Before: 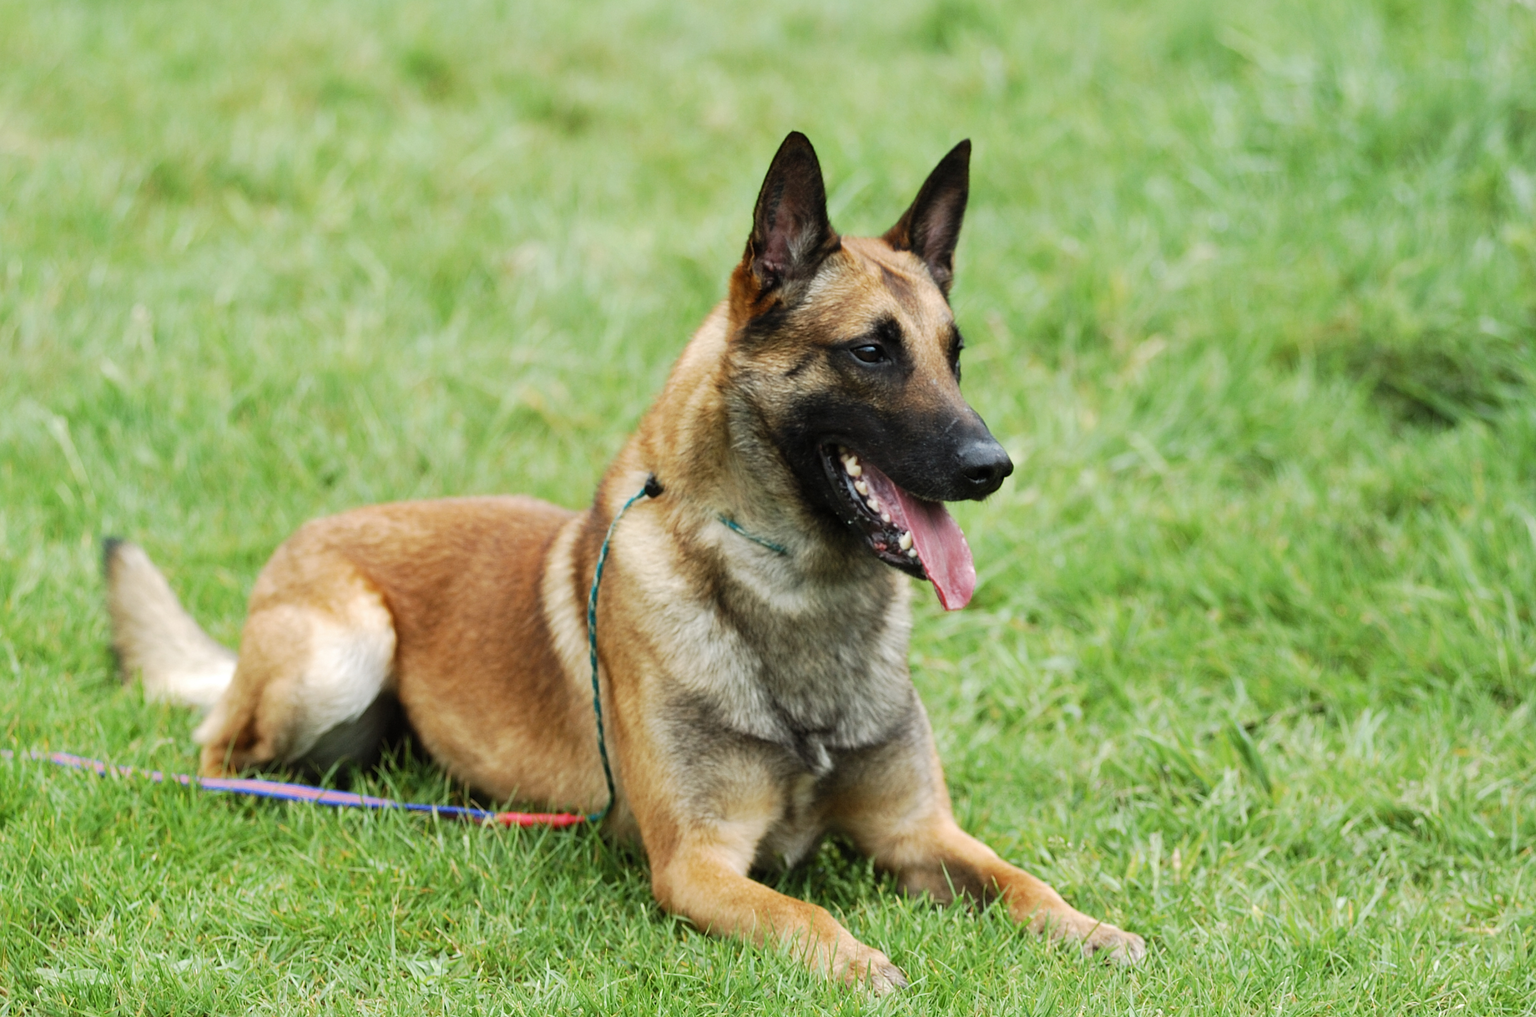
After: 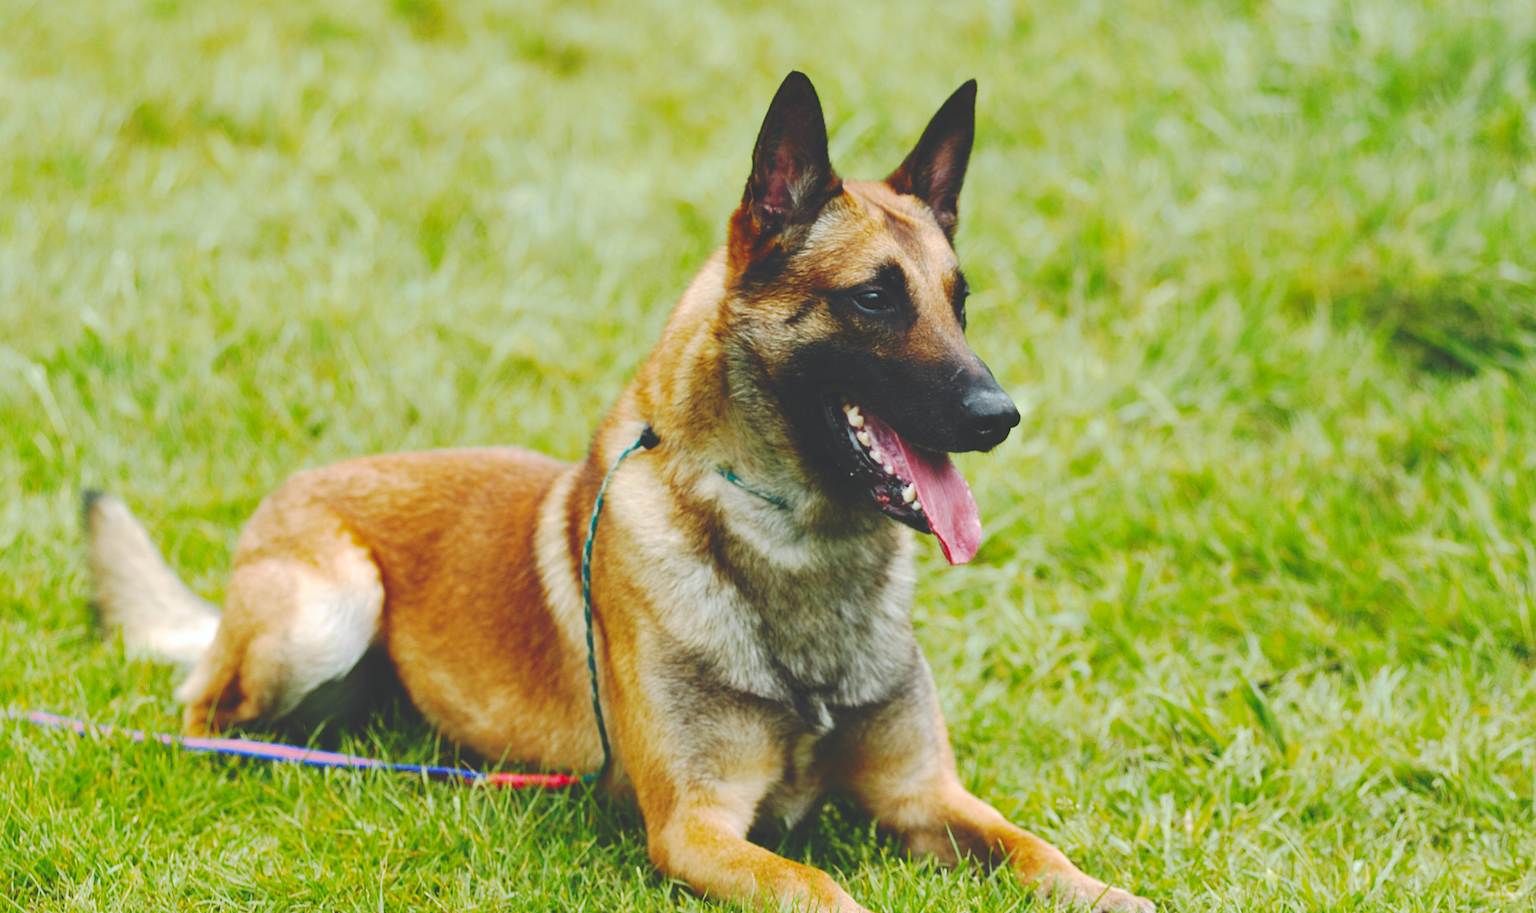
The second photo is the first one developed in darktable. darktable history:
base curve: curves: ch0 [(0, 0.024) (0.055, 0.065) (0.121, 0.166) (0.236, 0.319) (0.693, 0.726) (1, 1)], preserve colors none
color balance rgb: perceptual saturation grading › global saturation 25%, global vibrance 20%
crop: left 1.507%, top 6.147%, right 1.379%, bottom 6.637%
tone curve: curves: ch0 [(0.001, 0.042) (0.128, 0.16) (0.452, 0.42) (0.603, 0.566) (0.754, 0.733) (1, 1)]; ch1 [(0, 0) (0.325, 0.327) (0.412, 0.441) (0.473, 0.466) (0.5, 0.499) (0.549, 0.558) (0.617, 0.625) (0.713, 0.7) (1, 1)]; ch2 [(0, 0) (0.386, 0.397) (0.445, 0.47) (0.505, 0.498) (0.529, 0.524) (0.574, 0.569) (0.652, 0.641) (1, 1)], color space Lab, independent channels, preserve colors none
